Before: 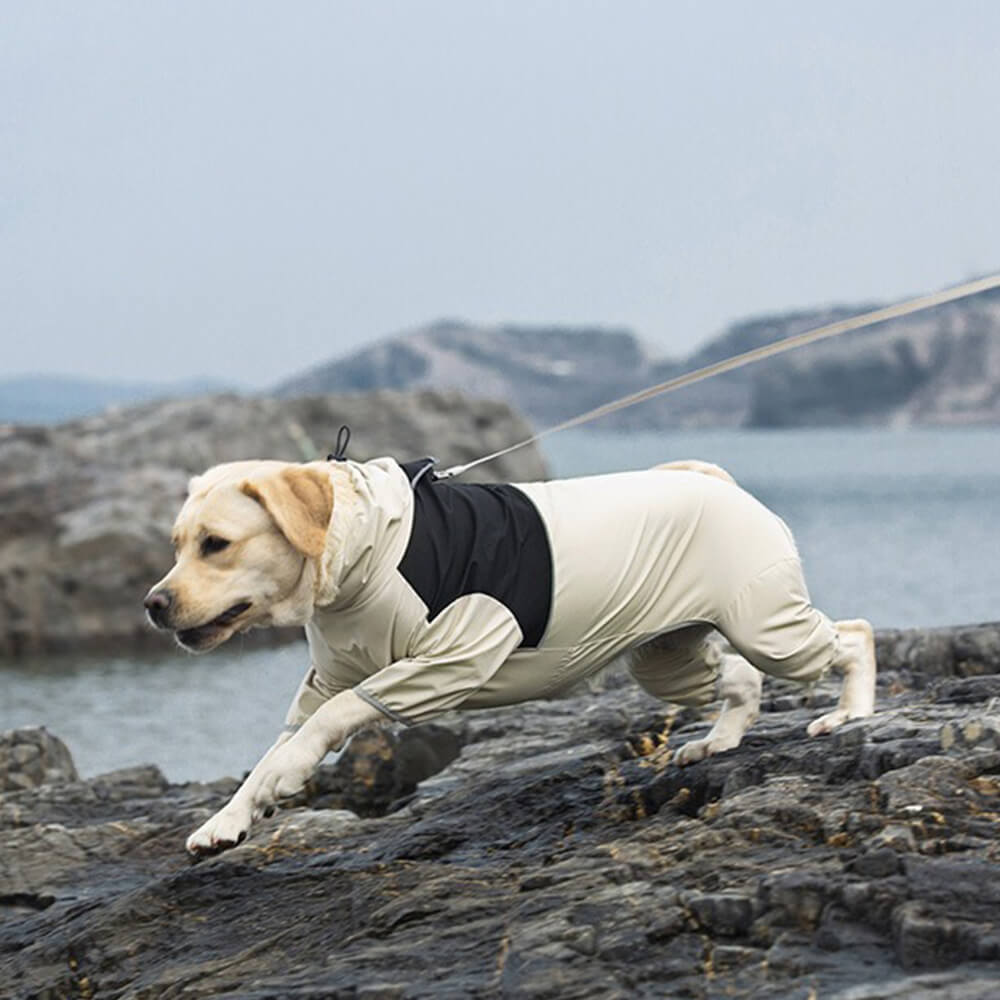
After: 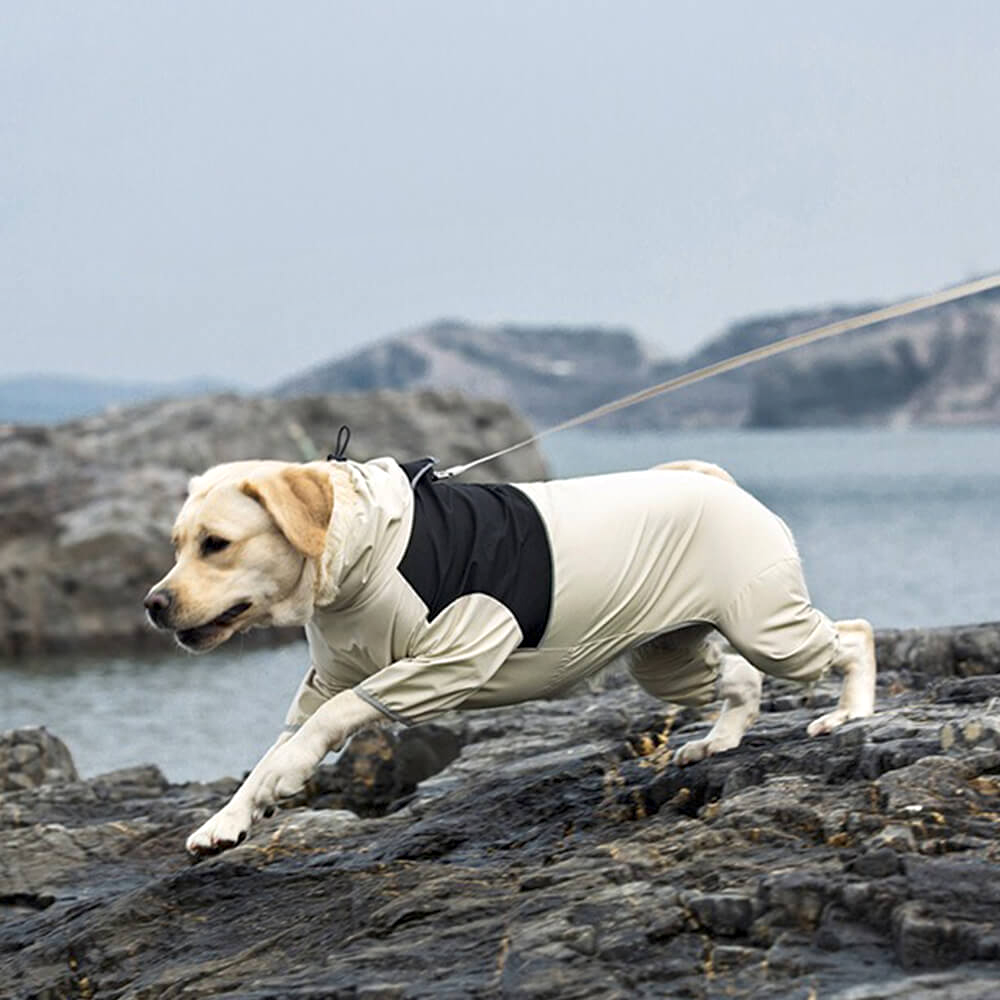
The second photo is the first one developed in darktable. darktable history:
contrast equalizer: y [[0.6 ×6], [0.55 ×6], [0 ×6], [0 ×6], [0 ×6]], mix 0.314
